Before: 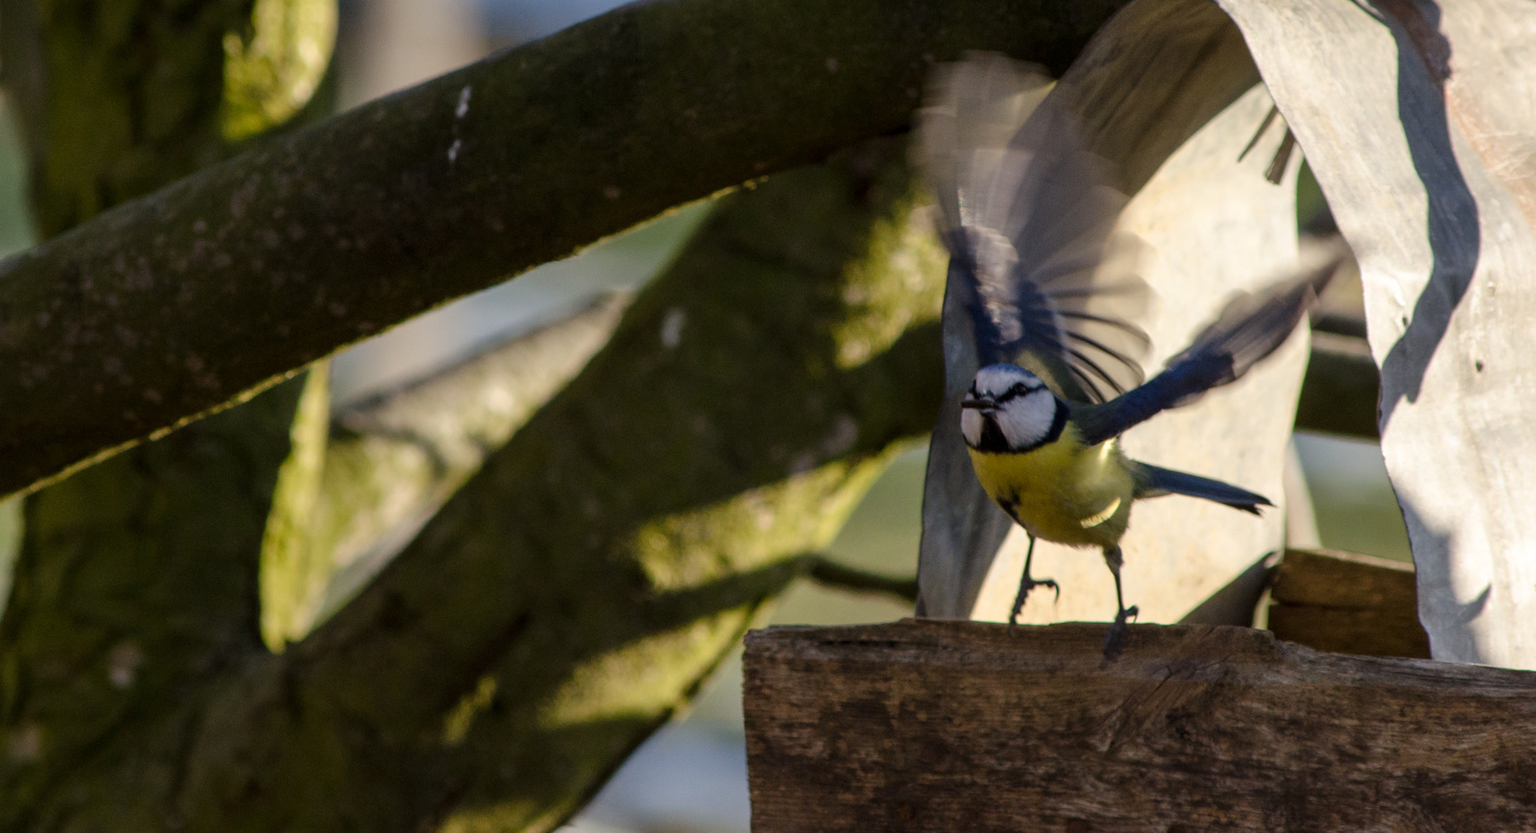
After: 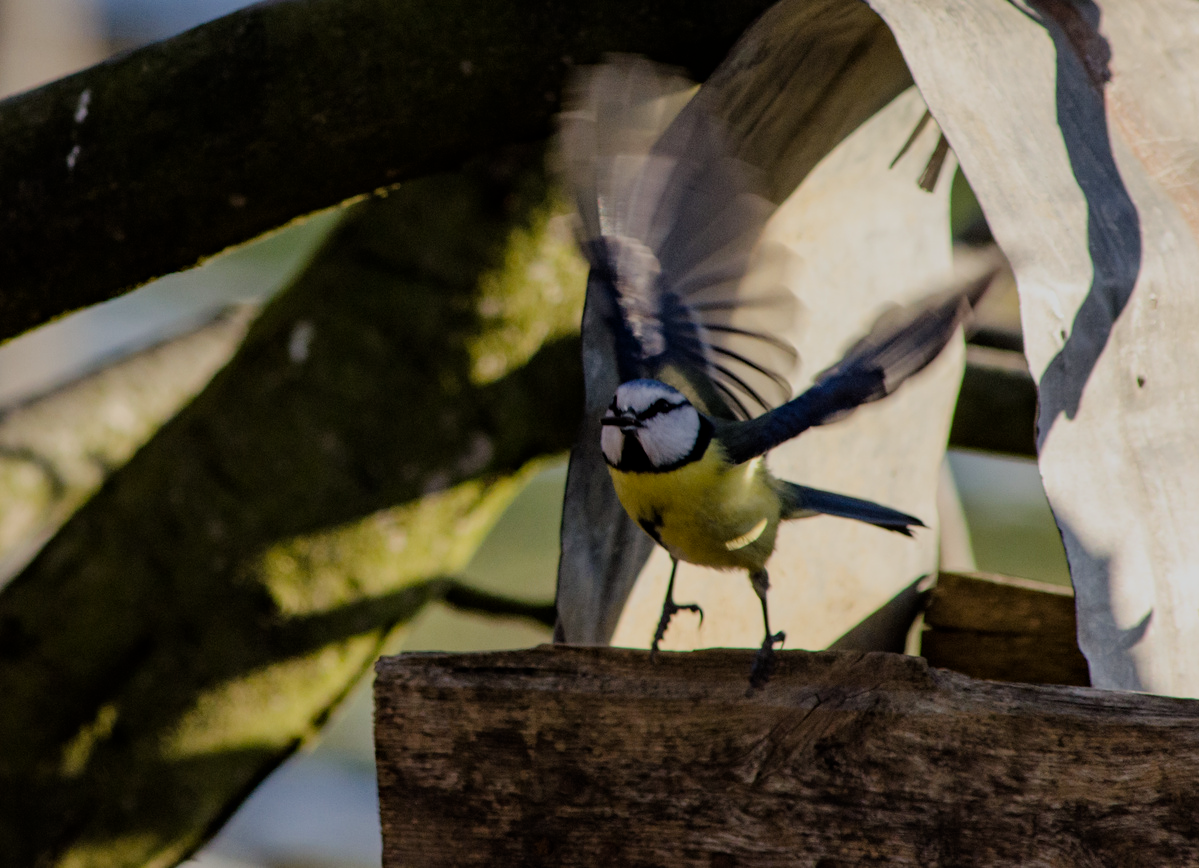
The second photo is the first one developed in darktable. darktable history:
filmic rgb: black relative exposure -7.65 EV, white relative exposure 4.56 EV, hardness 3.61
crop and rotate: left 25.052%
haze removal: compatibility mode true, adaptive false
